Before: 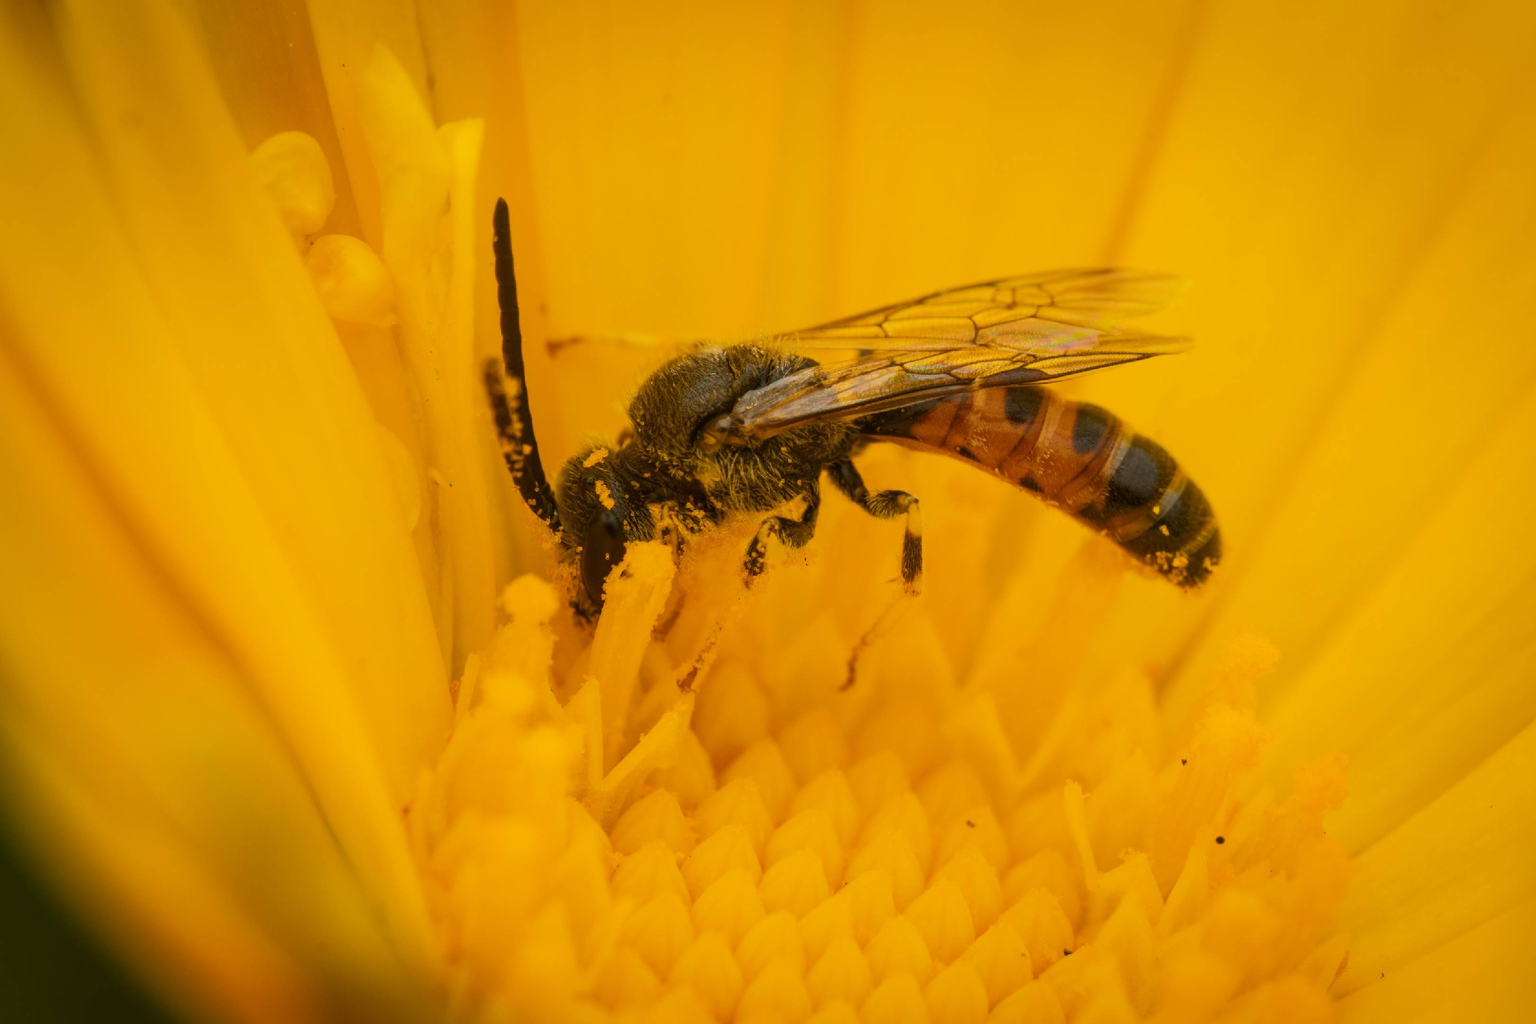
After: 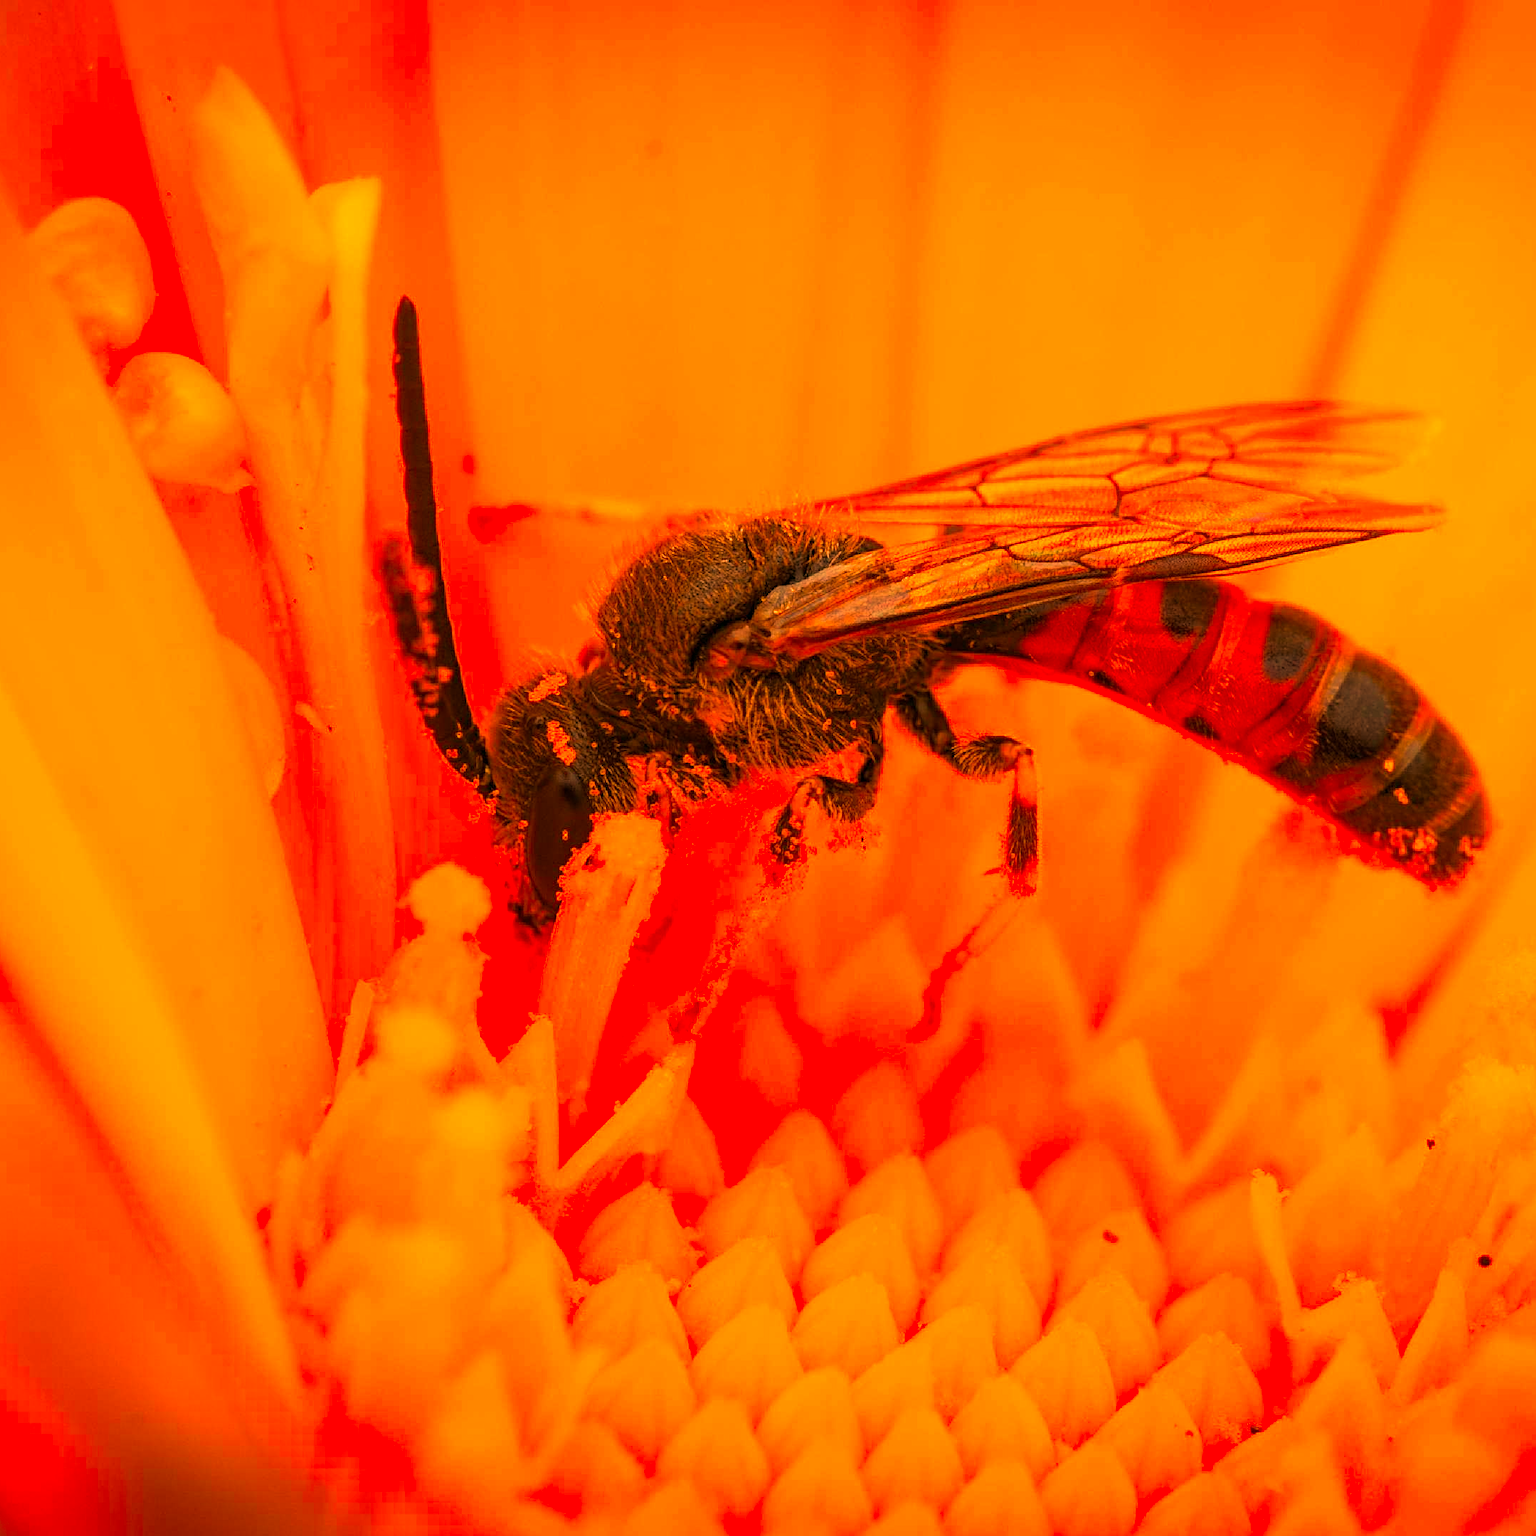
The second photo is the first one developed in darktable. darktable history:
white balance: red 1.467, blue 0.684
vibrance: vibrance 100%
crop and rotate: left 15.055%, right 18.278%
velvia: on, module defaults
haze removal: strength 0.29, distance 0.25, compatibility mode true, adaptive false
sharpen: on, module defaults
